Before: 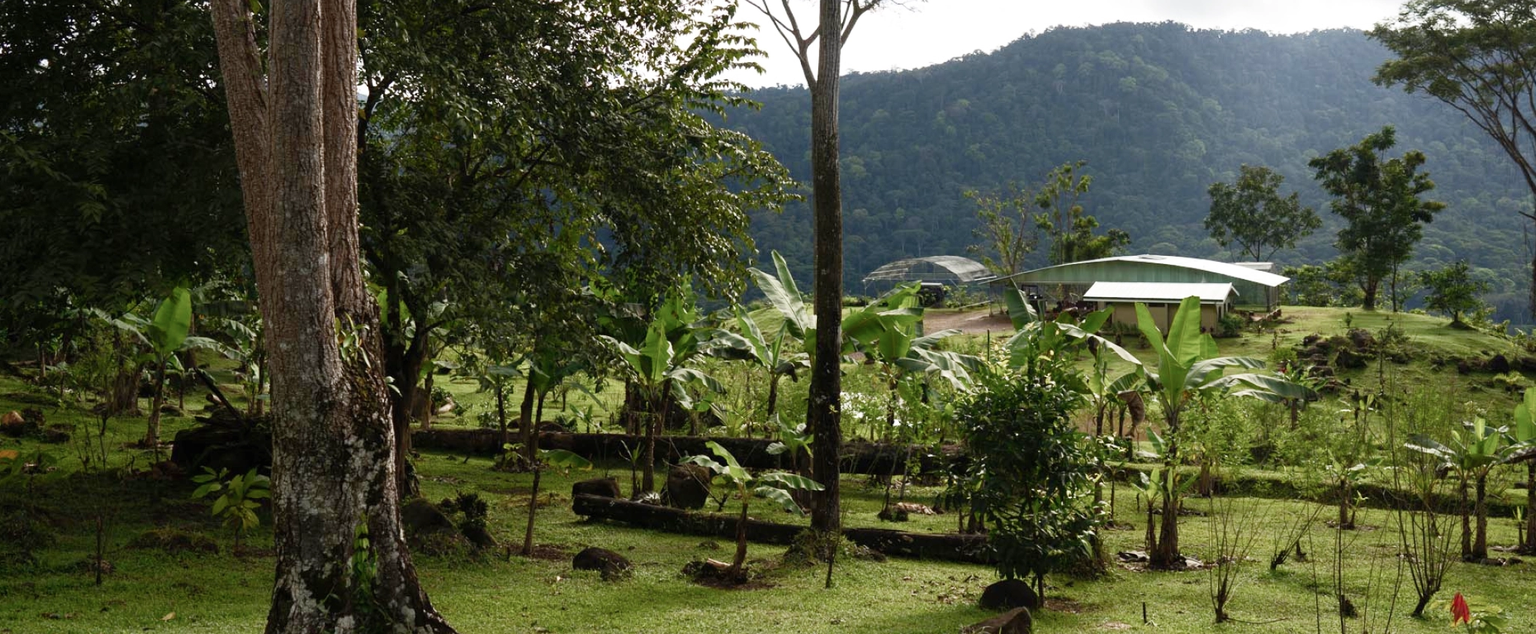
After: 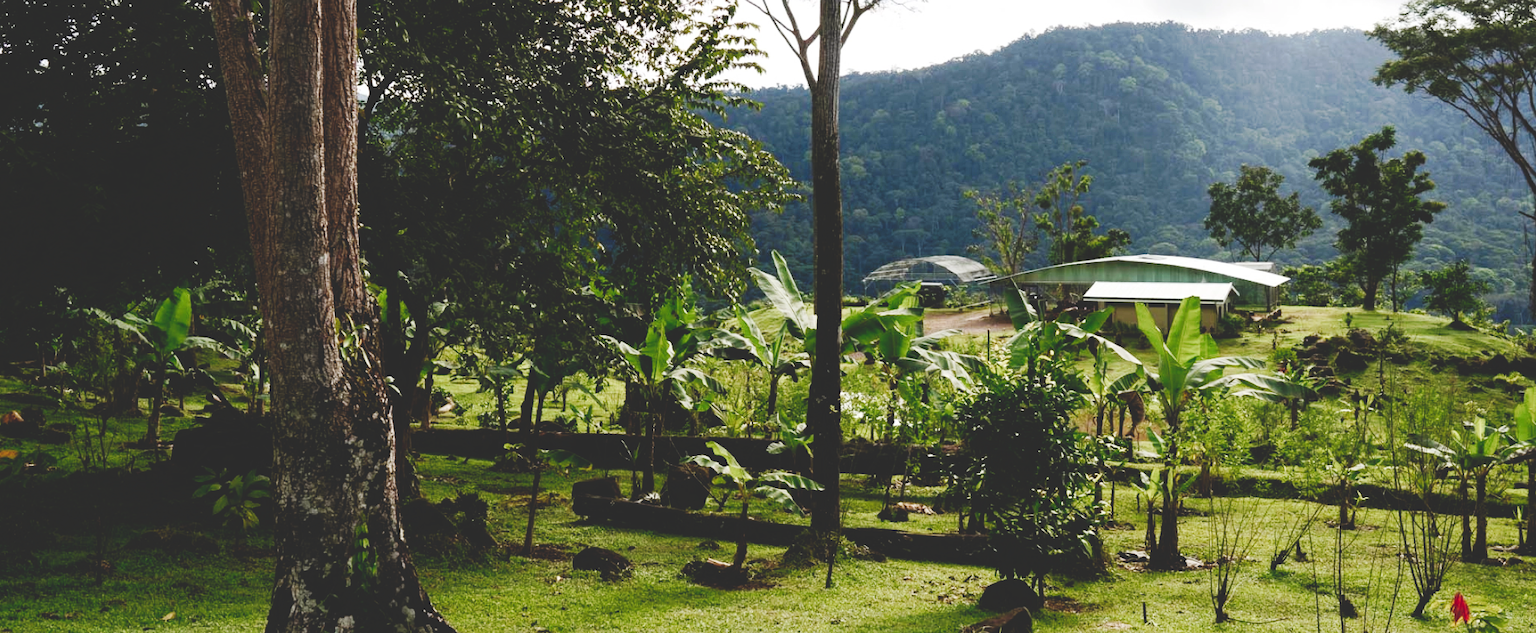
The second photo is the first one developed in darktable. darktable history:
tone curve: curves: ch0 [(0, 0) (0.003, 0.178) (0.011, 0.177) (0.025, 0.177) (0.044, 0.178) (0.069, 0.178) (0.1, 0.18) (0.136, 0.183) (0.177, 0.199) (0.224, 0.227) (0.277, 0.278) (0.335, 0.357) (0.399, 0.449) (0.468, 0.546) (0.543, 0.65) (0.623, 0.724) (0.709, 0.804) (0.801, 0.868) (0.898, 0.921) (1, 1)], preserve colors none
exposure: black level correction 0, compensate exposure bias true, compensate highlight preservation false
